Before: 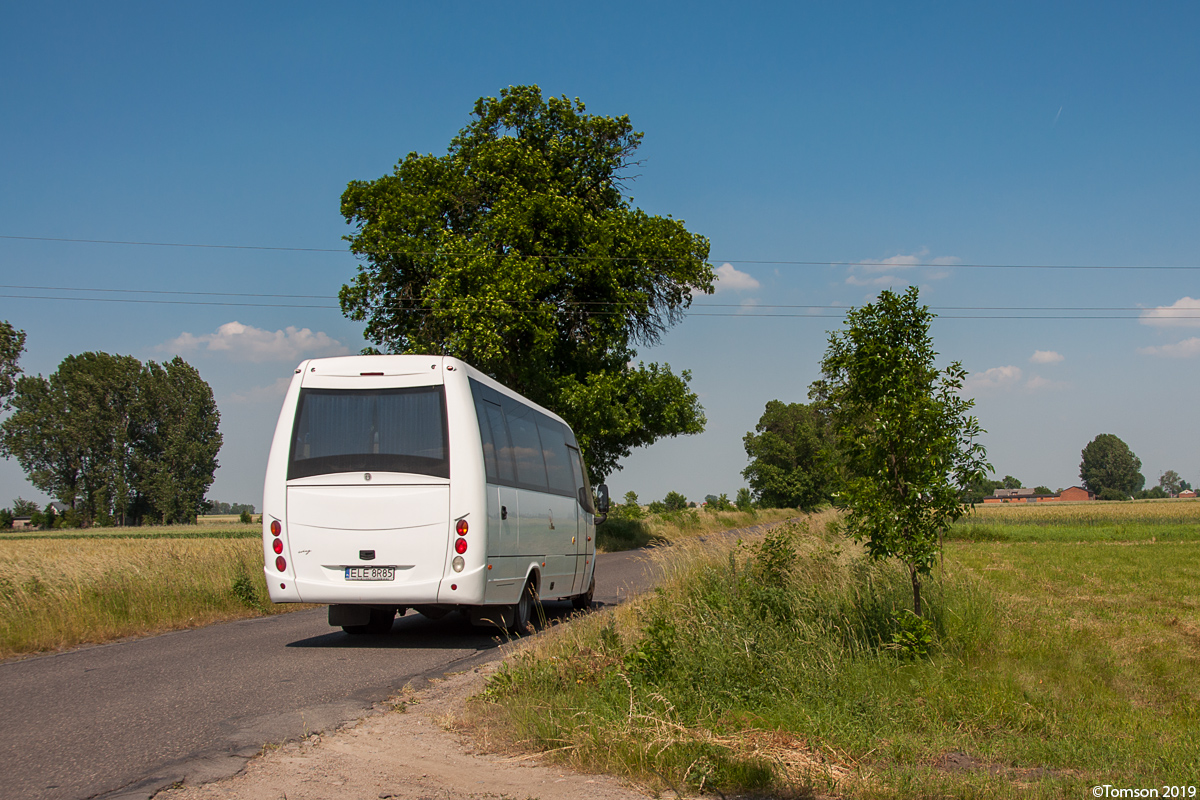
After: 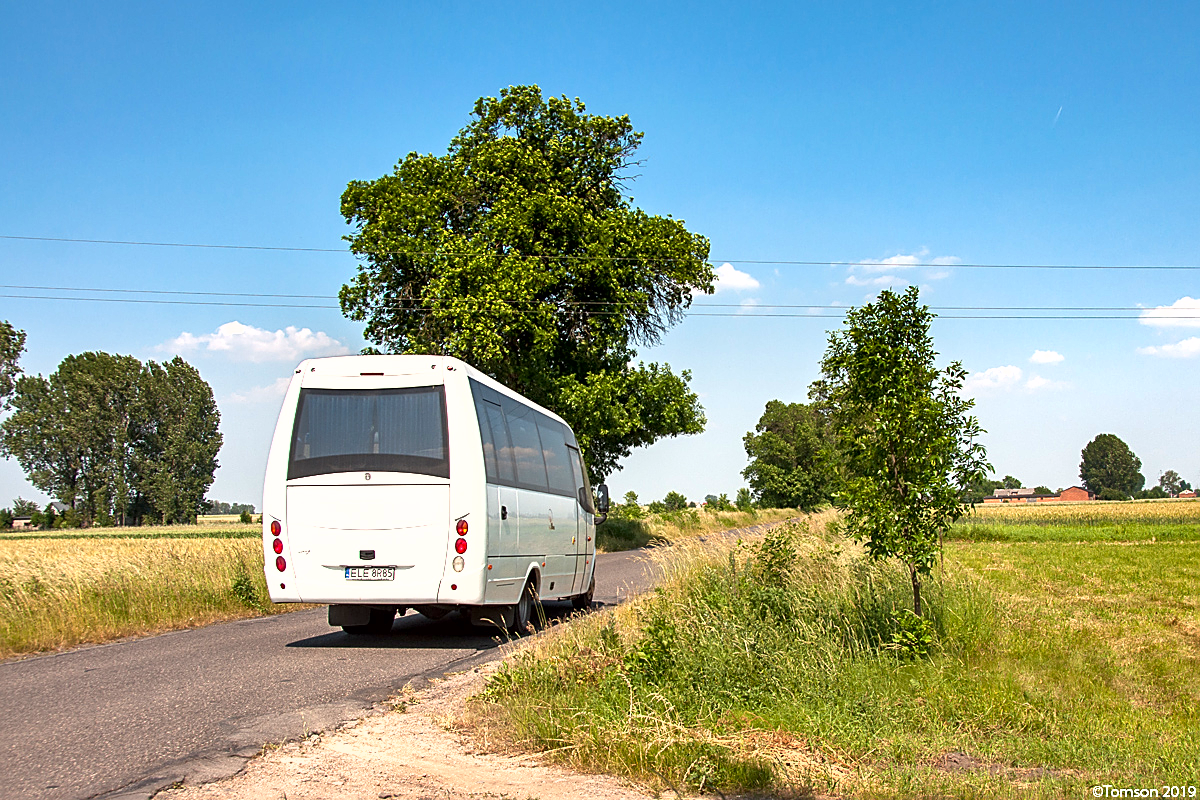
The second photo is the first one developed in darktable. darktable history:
sharpen: on, module defaults
shadows and highlights: low approximation 0.01, soften with gaussian
exposure: black level correction 0.001, exposure 1.3 EV, compensate highlight preservation false
